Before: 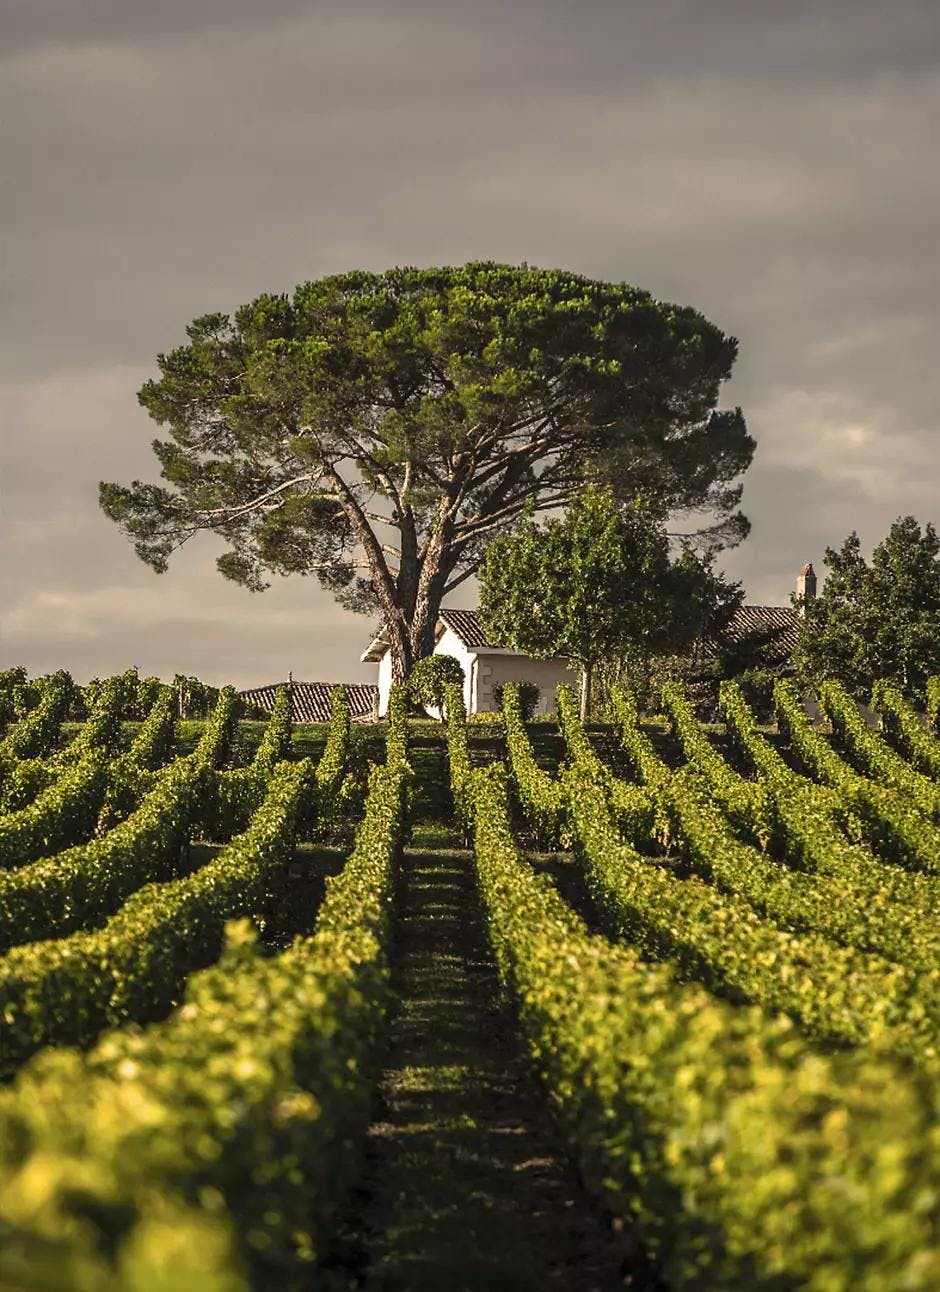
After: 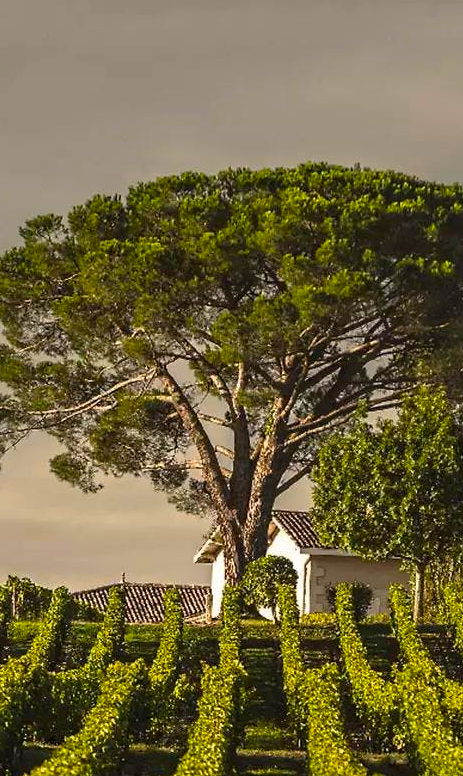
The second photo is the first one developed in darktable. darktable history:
color balance rgb: linear chroma grading › global chroma 10%, perceptual saturation grading › global saturation 30%, global vibrance 10%
crop: left 17.835%, top 7.675%, right 32.881%, bottom 32.213%
